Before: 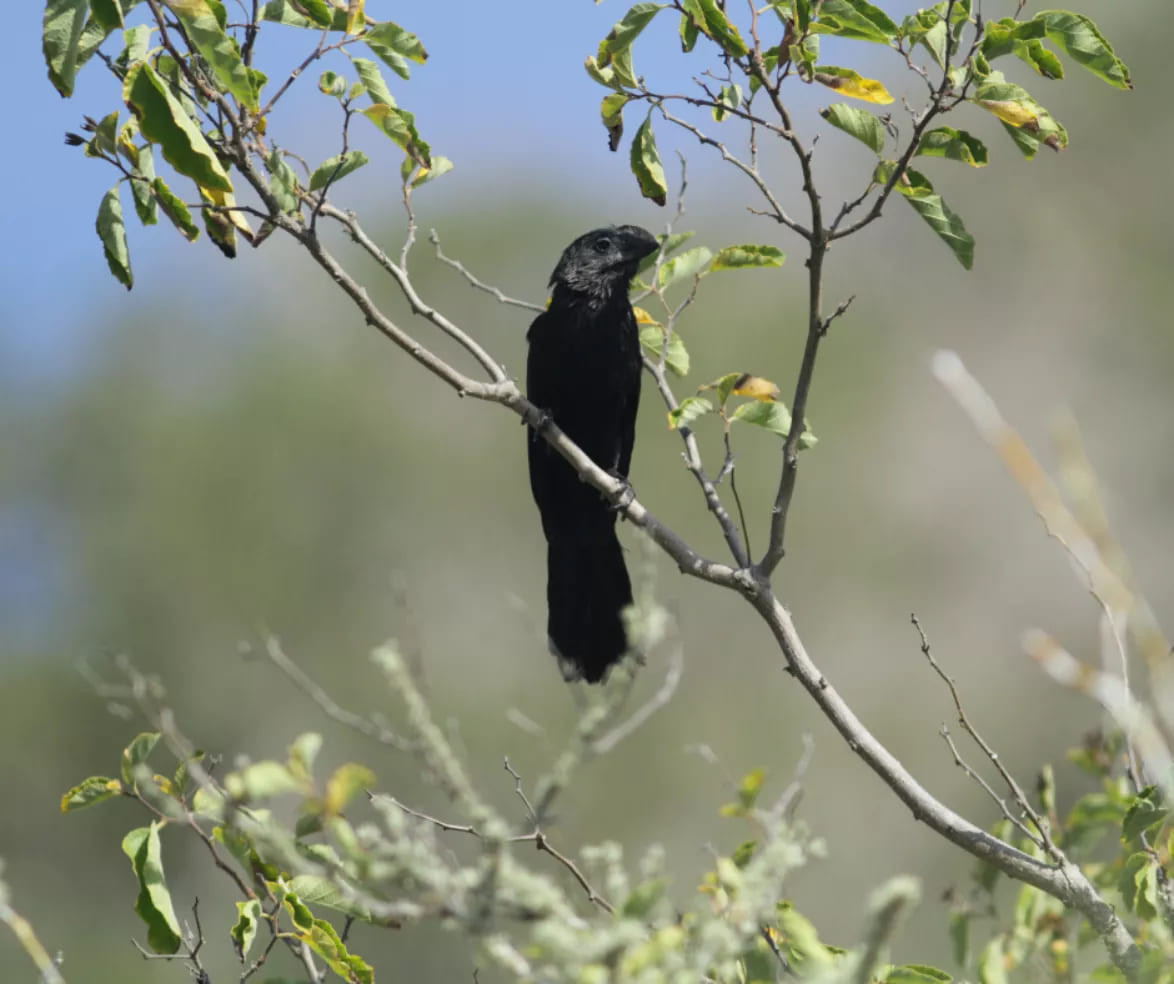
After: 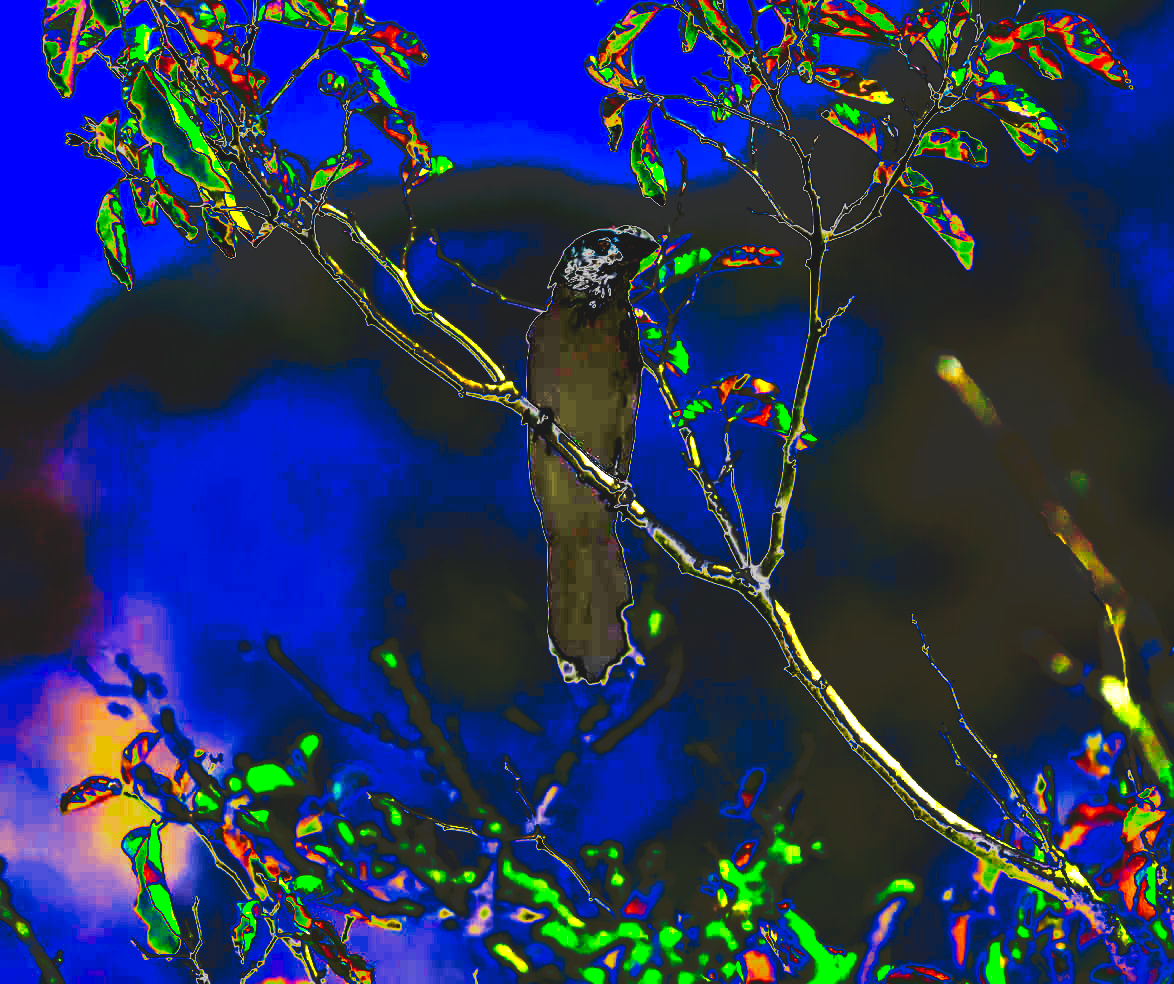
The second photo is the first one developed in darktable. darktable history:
color balance rgb: linear chroma grading › global chroma 8.785%, perceptual saturation grading › global saturation 19.855%, global vibrance 20%
tone curve: curves: ch0 [(0, 0) (0.003, 0.99) (0.011, 0.983) (0.025, 0.934) (0.044, 0.719) (0.069, 0.382) (0.1, 0.204) (0.136, 0.093) (0.177, 0.094) (0.224, 0.093) (0.277, 0.098) (0.335, 0.214) (0.399, 0.616) (0.468, 0.827) (0.543, 0.464) (0.623, 0.145) (0.709, 0.127) (0.801, 0.187) (0.898, 0.203) (1, 1)], preserve colors none
exposure: black level correction 0, exposure 0.7 EV, compensate highlight preservation false
